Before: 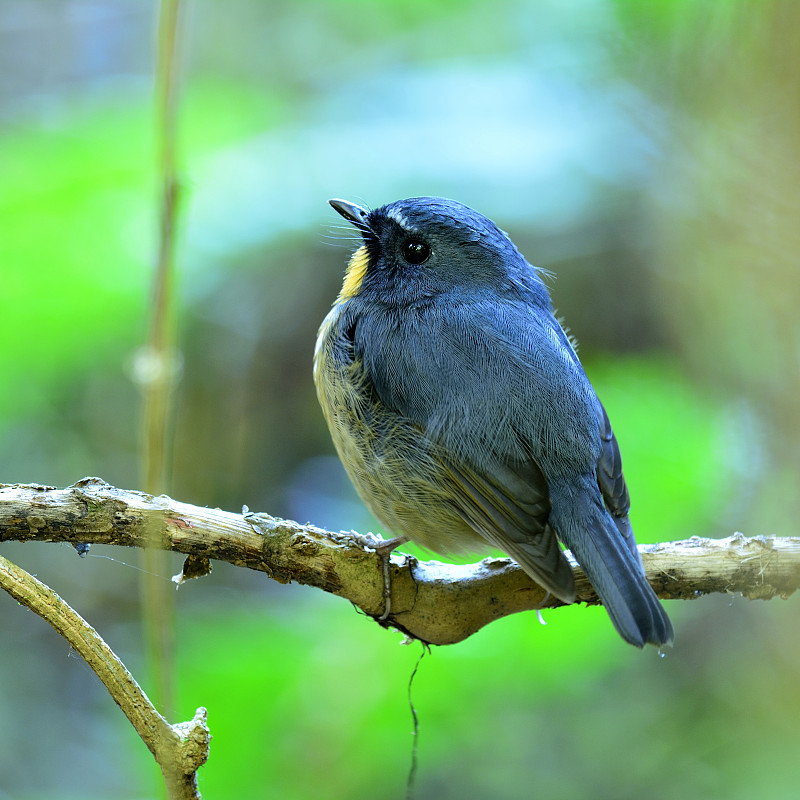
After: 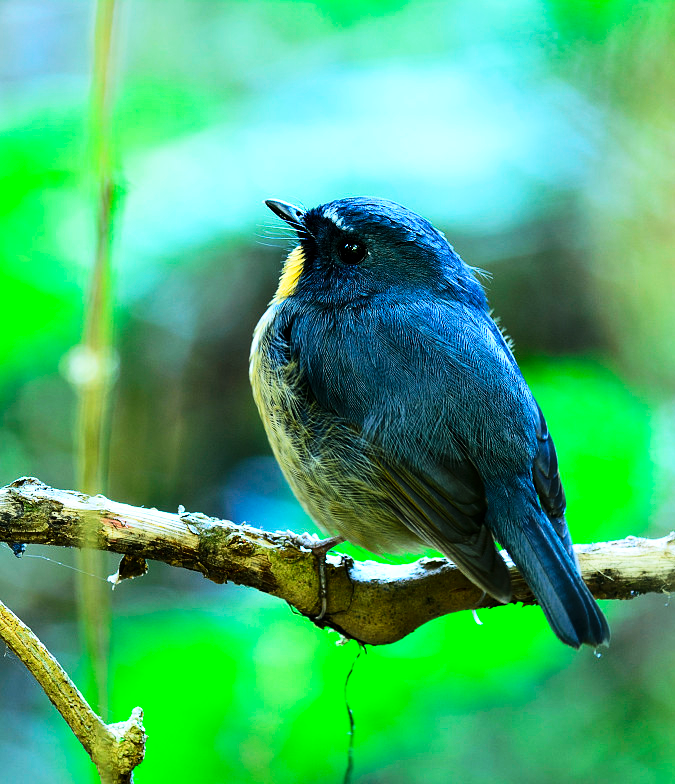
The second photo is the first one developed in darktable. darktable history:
crop: left 8.026%, right 7.374%
white balance: emerald 1
contrast brightness saturation: contrast 0.24, brightness 0.09
tone curve: curves: ch0 [(0, 0) (0.003, 0.004) (0.011, 0.009) (0.025, 0.017) (0.044, 0.029) (0.069, 0.04) (0.1, 0.051) (0.136, 0.07) (0.177, 0.095) (0.224, 0.131) (0.277, 0.179) (0.335, 0.237) (0.399, 0.302) (0.468, 0.386) (0.543, 0.471) (0.623, 0.576) (0.709, 0.699) (0.801, 0.817) (0.898, 0.917) (1, 1)], preserve colors none
